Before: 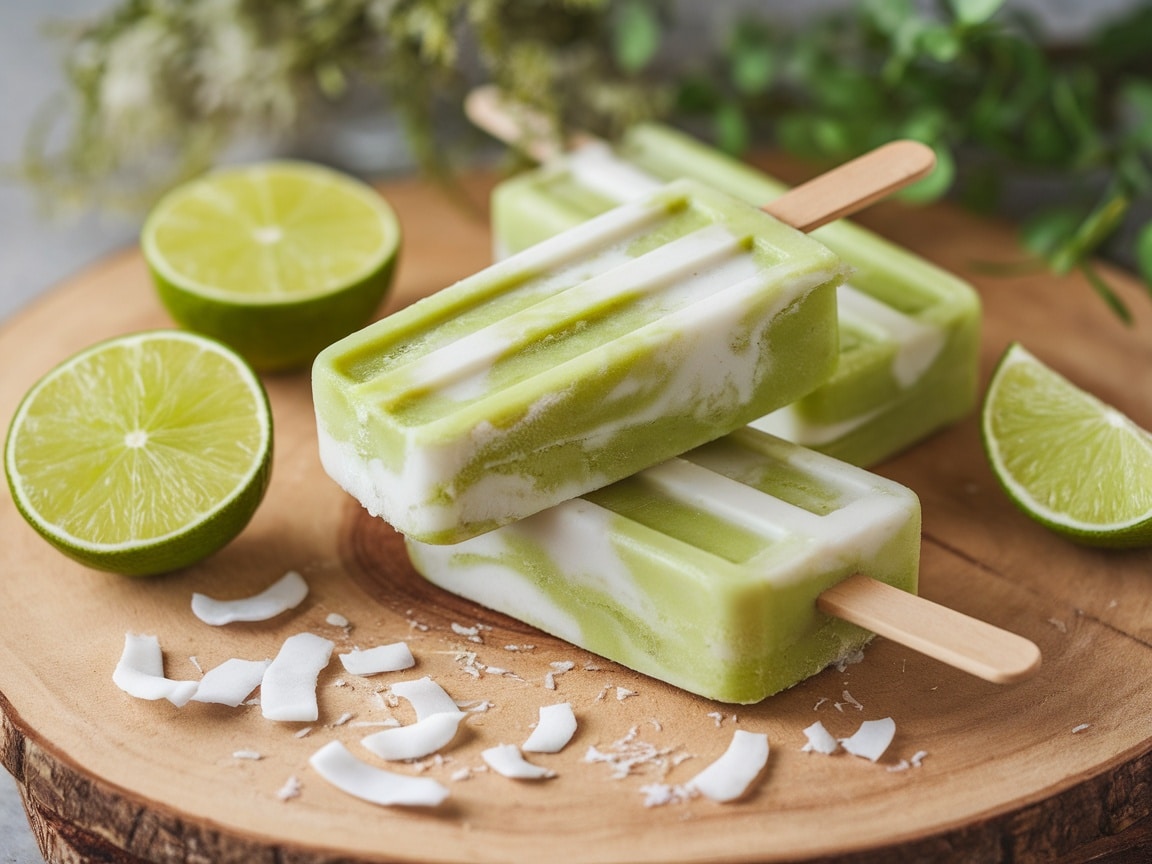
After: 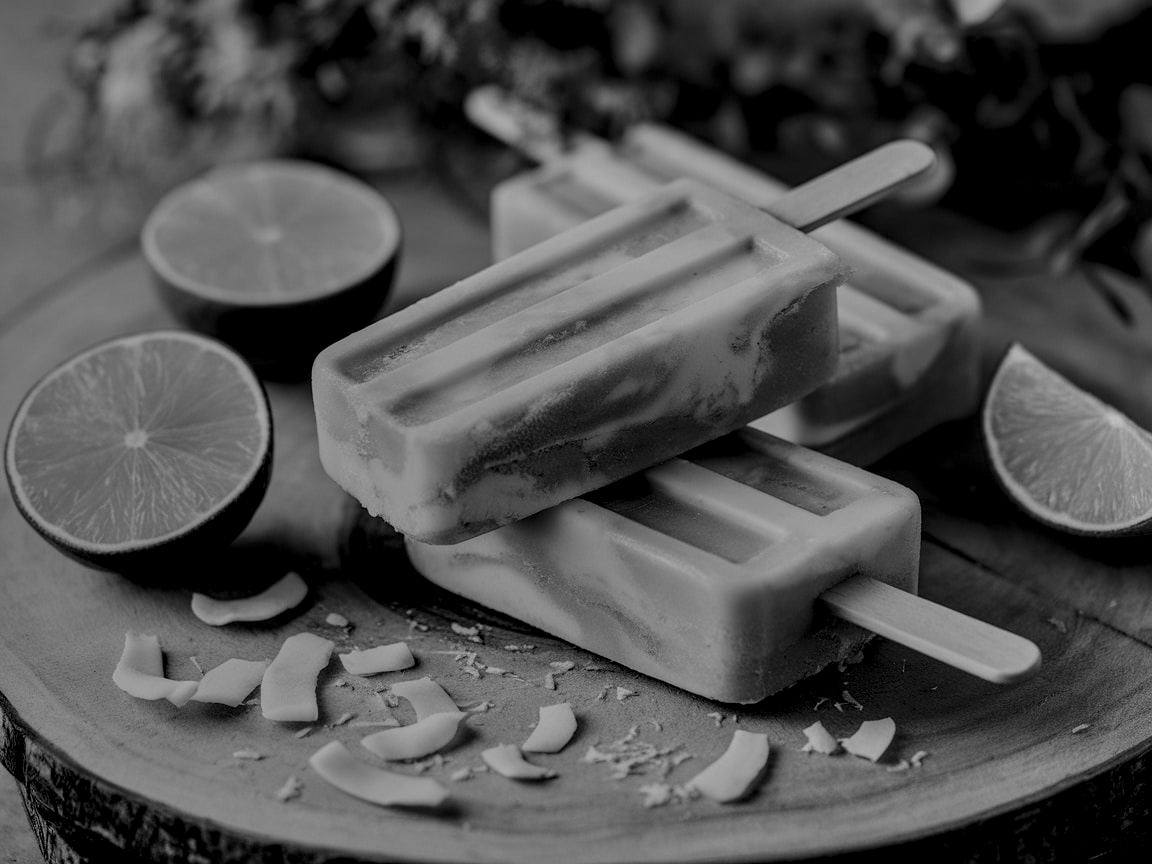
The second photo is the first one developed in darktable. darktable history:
color zones: curves: ch1 [(0, 0.469) (0.072, 0.457) (0.243, 0.494) (0.429, 0.5) (0.571, 0.5) (0.714, 0.5) (0.857, 0.5) (1, 0.469)]; ch2 [(0, 0.499) (0.143, 0.467) (0.242, 0.436) (0.429, 0.493) (0.571, 0.5) (0.714, 0.5) (0.857, 0.5) (1, 0.499)]
tone equalizer: -8 EV -2 EV, -7 EV -2 EV, -6 EV -2 EV, -5 EV -2 EV, -4 EV -2 EV, -3 EV -2 EV, -2 EV -2 EV, -1 EV -1.63 EV, +0 EV -2 EV
local contrast: detail 203%
monochrome: a 0, b 0, size 0.5, highlights 0.57
